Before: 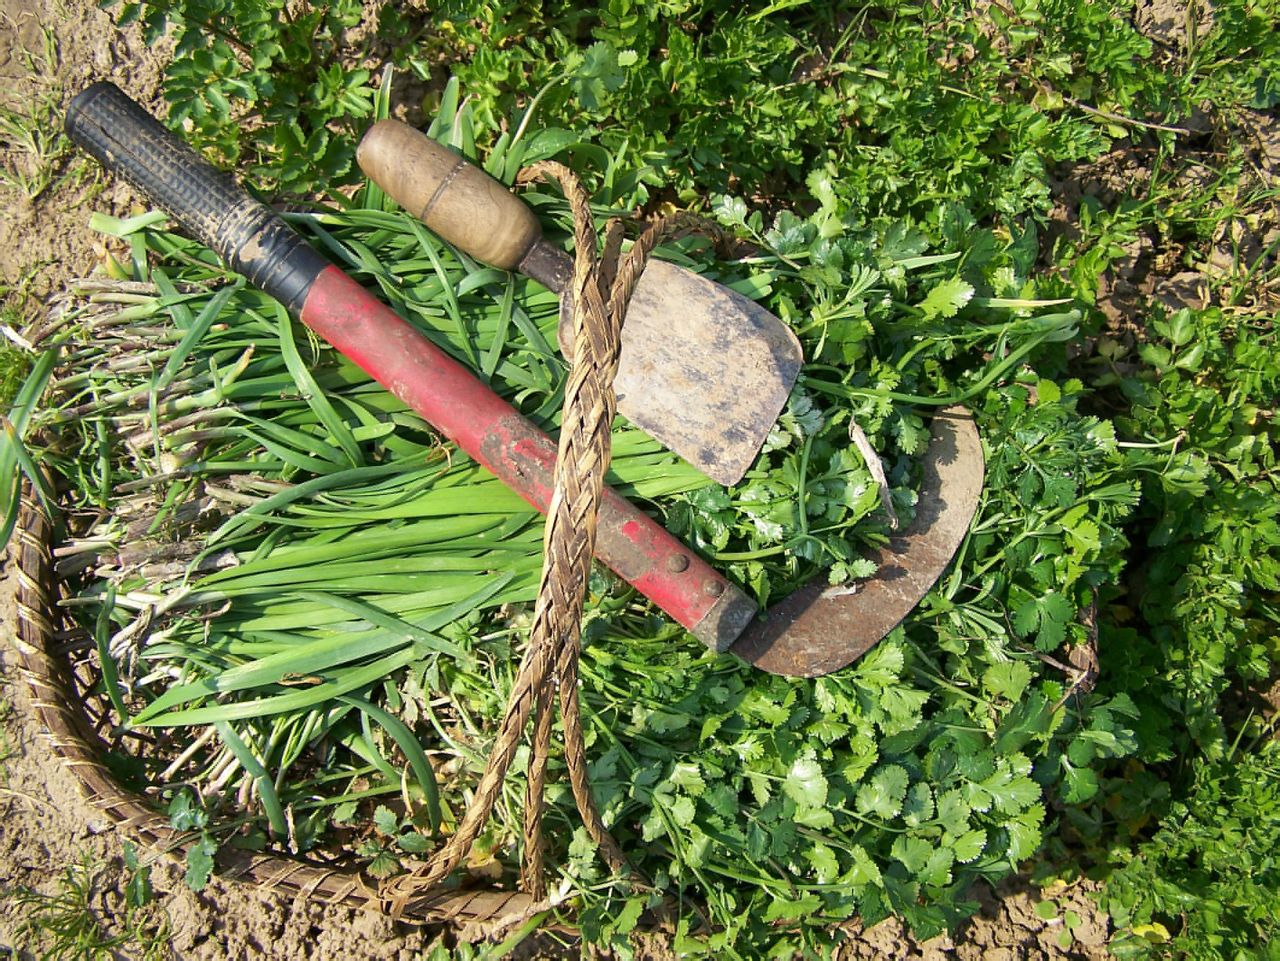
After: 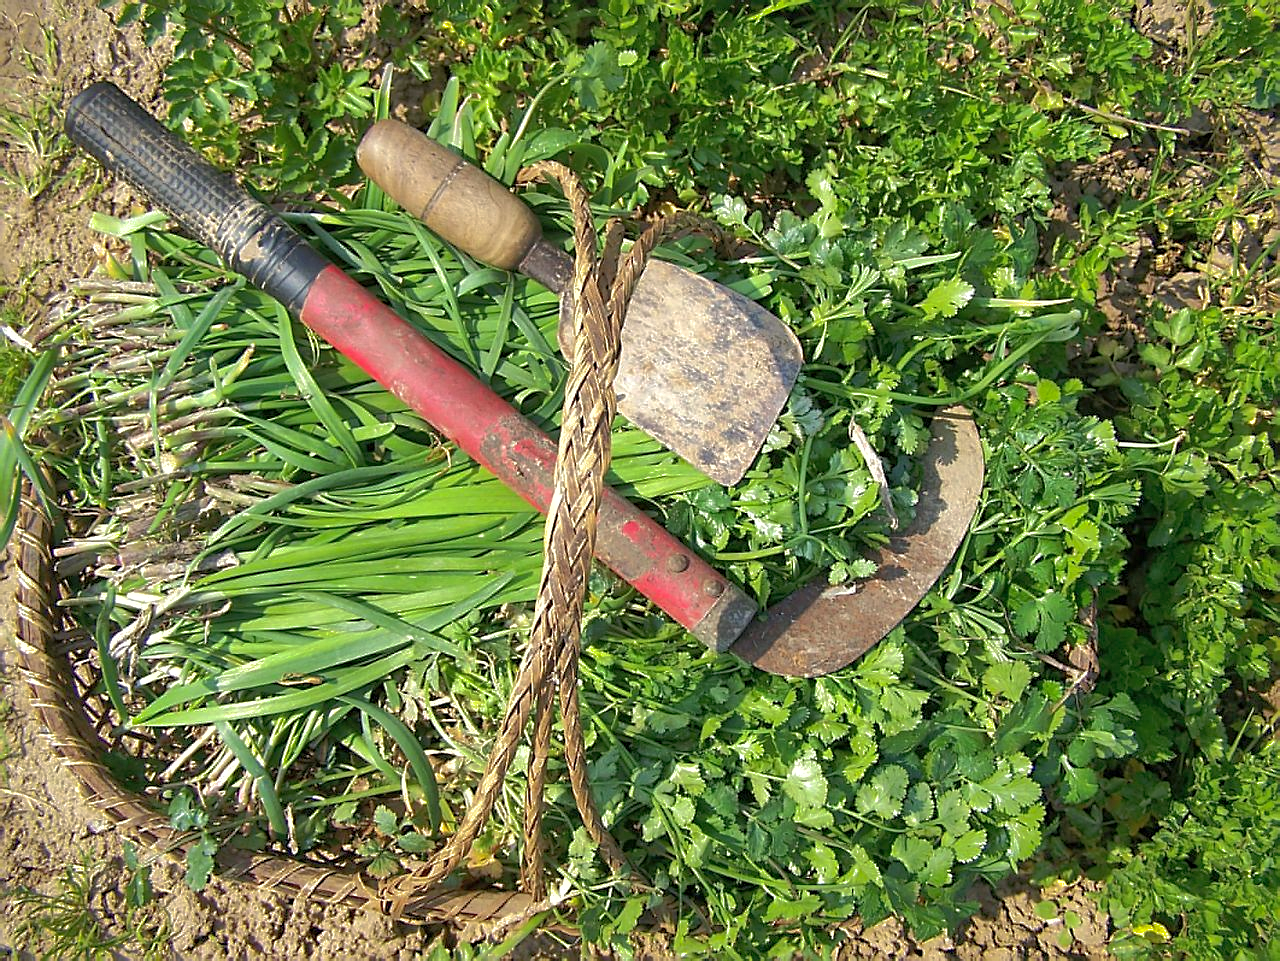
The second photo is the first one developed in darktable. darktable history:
shadows and highlights: shadows 58.85, highlights -60.11
exposure: exposure 0.195 EV, compensate highlight preservation false
sharpen: on, module defaults
